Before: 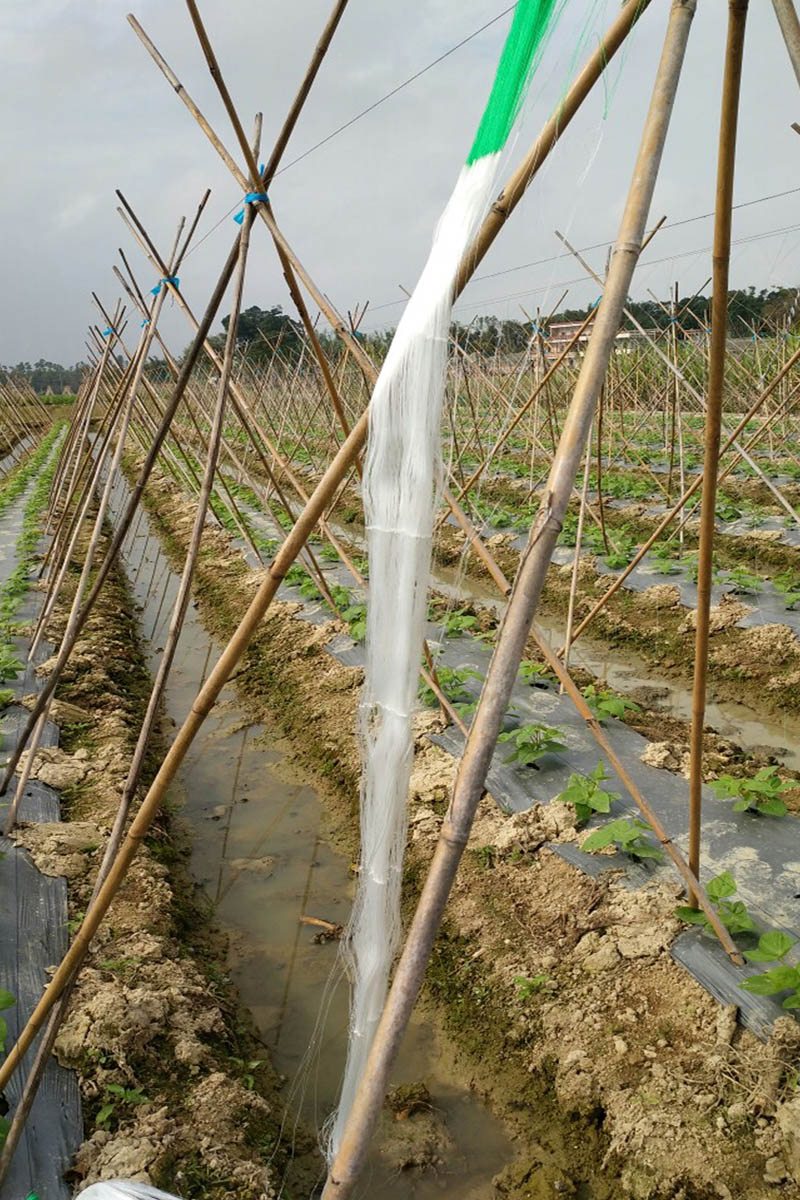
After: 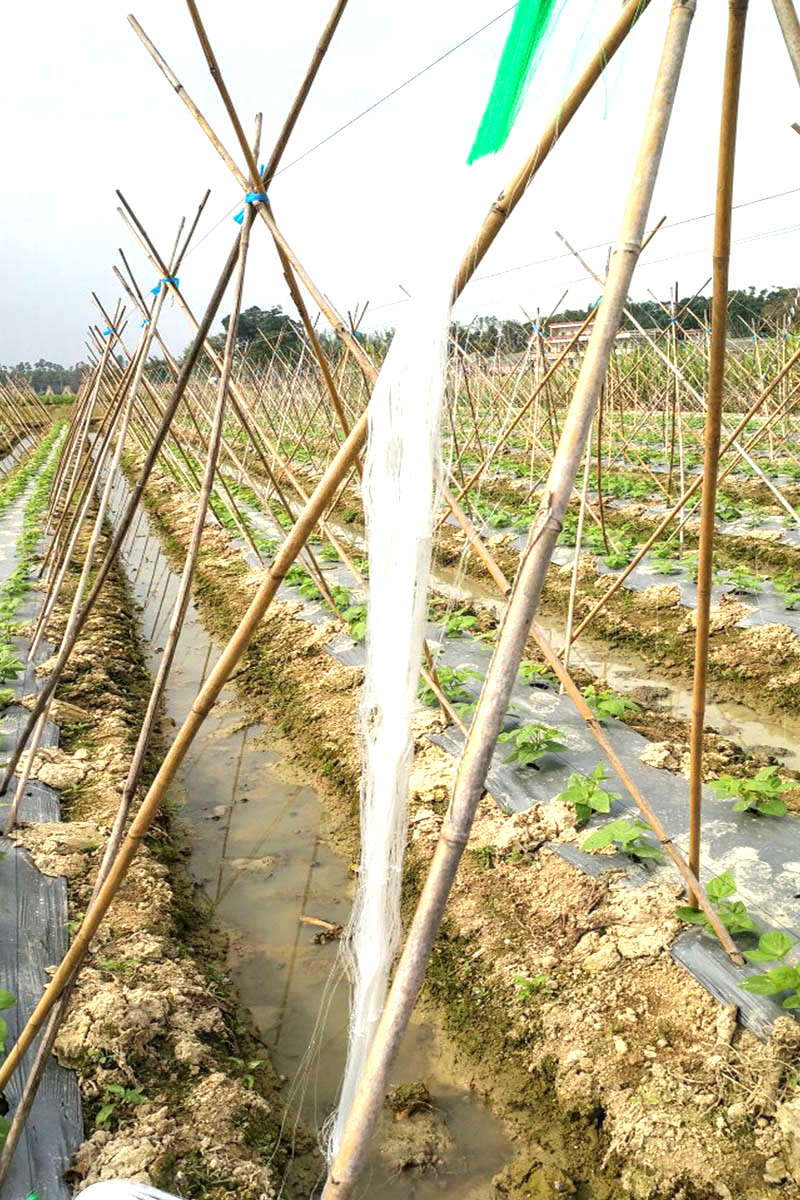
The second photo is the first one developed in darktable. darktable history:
local contrast: on, module defaults
contrast brightness saturation: contrast 0.05, brightness 0.06, saturation 0.01
tone equalizer: on, module defaults
exposure: black level correction 0, exposure 0.9 EV, compensate exposure bias true, compensate highlight preservation false
